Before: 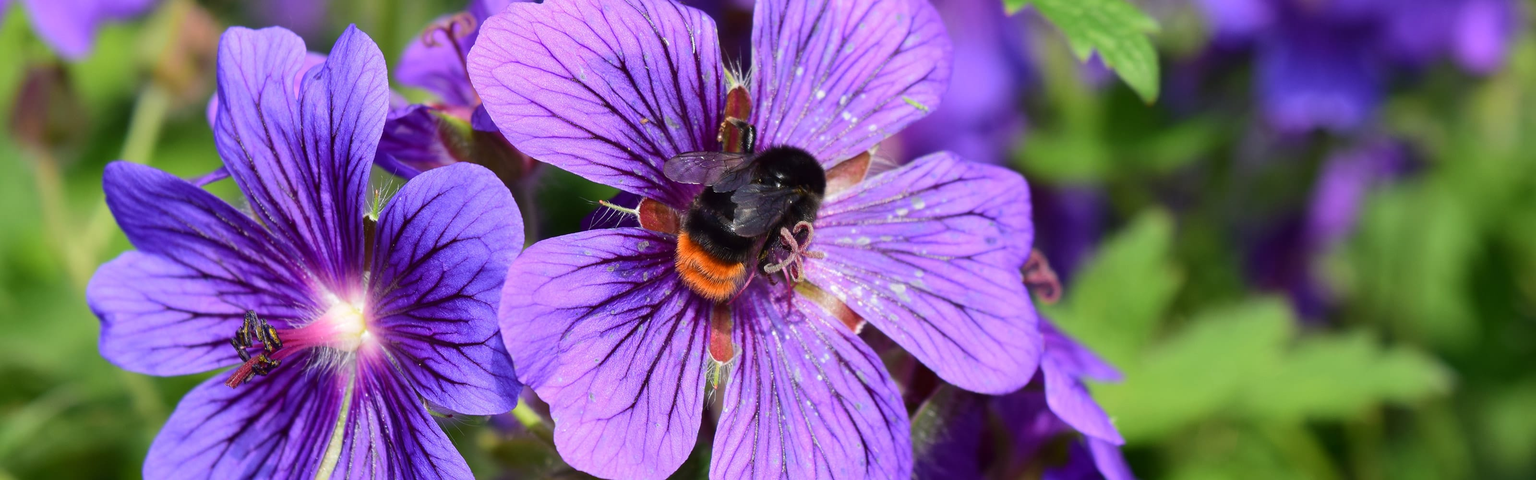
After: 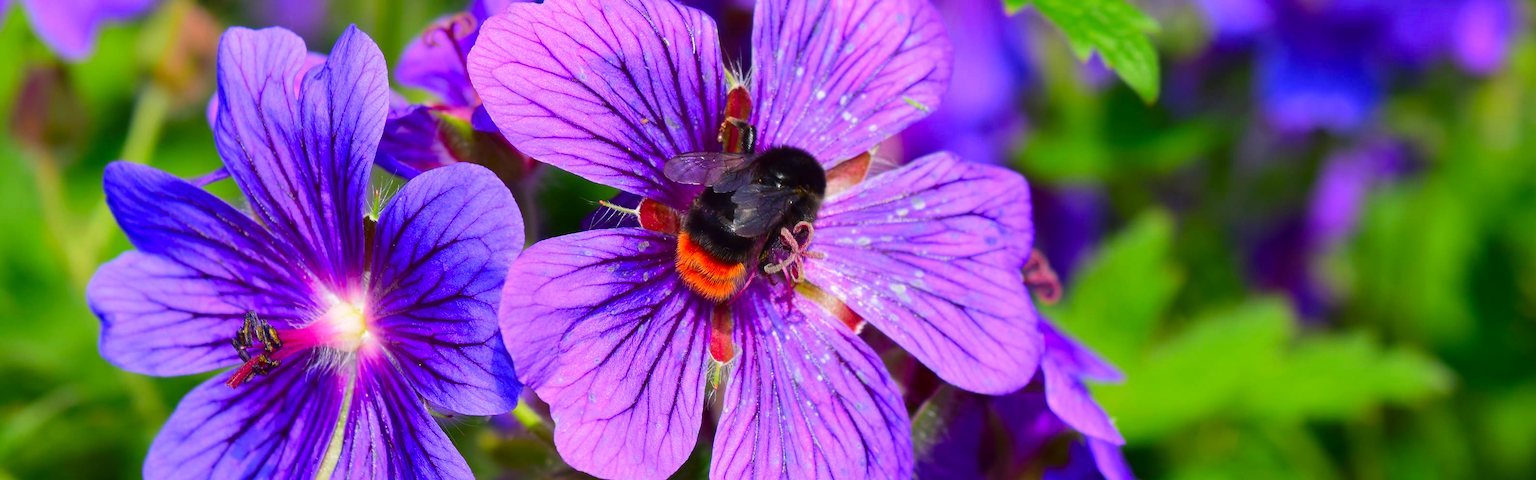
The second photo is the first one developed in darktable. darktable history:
exposure: exposure -0.04 EV, compensate exposure bias true, compensate highlight preservation false
contrast brightness saturation: saturation 0.51
